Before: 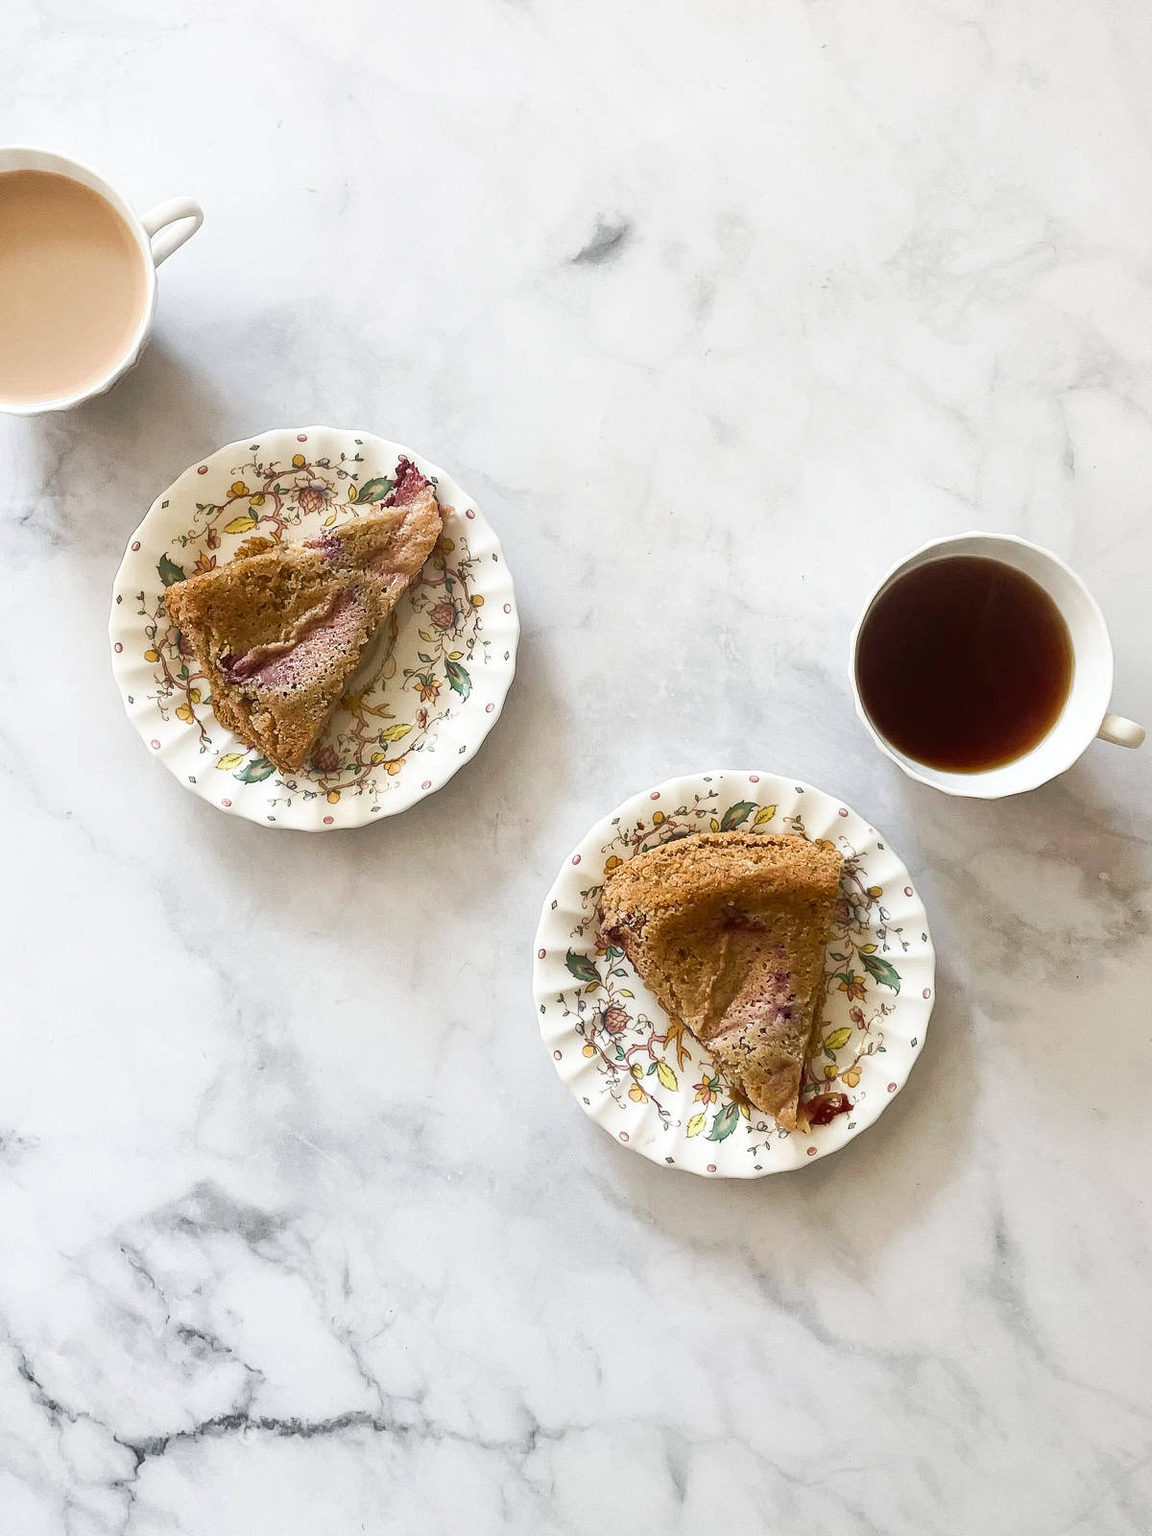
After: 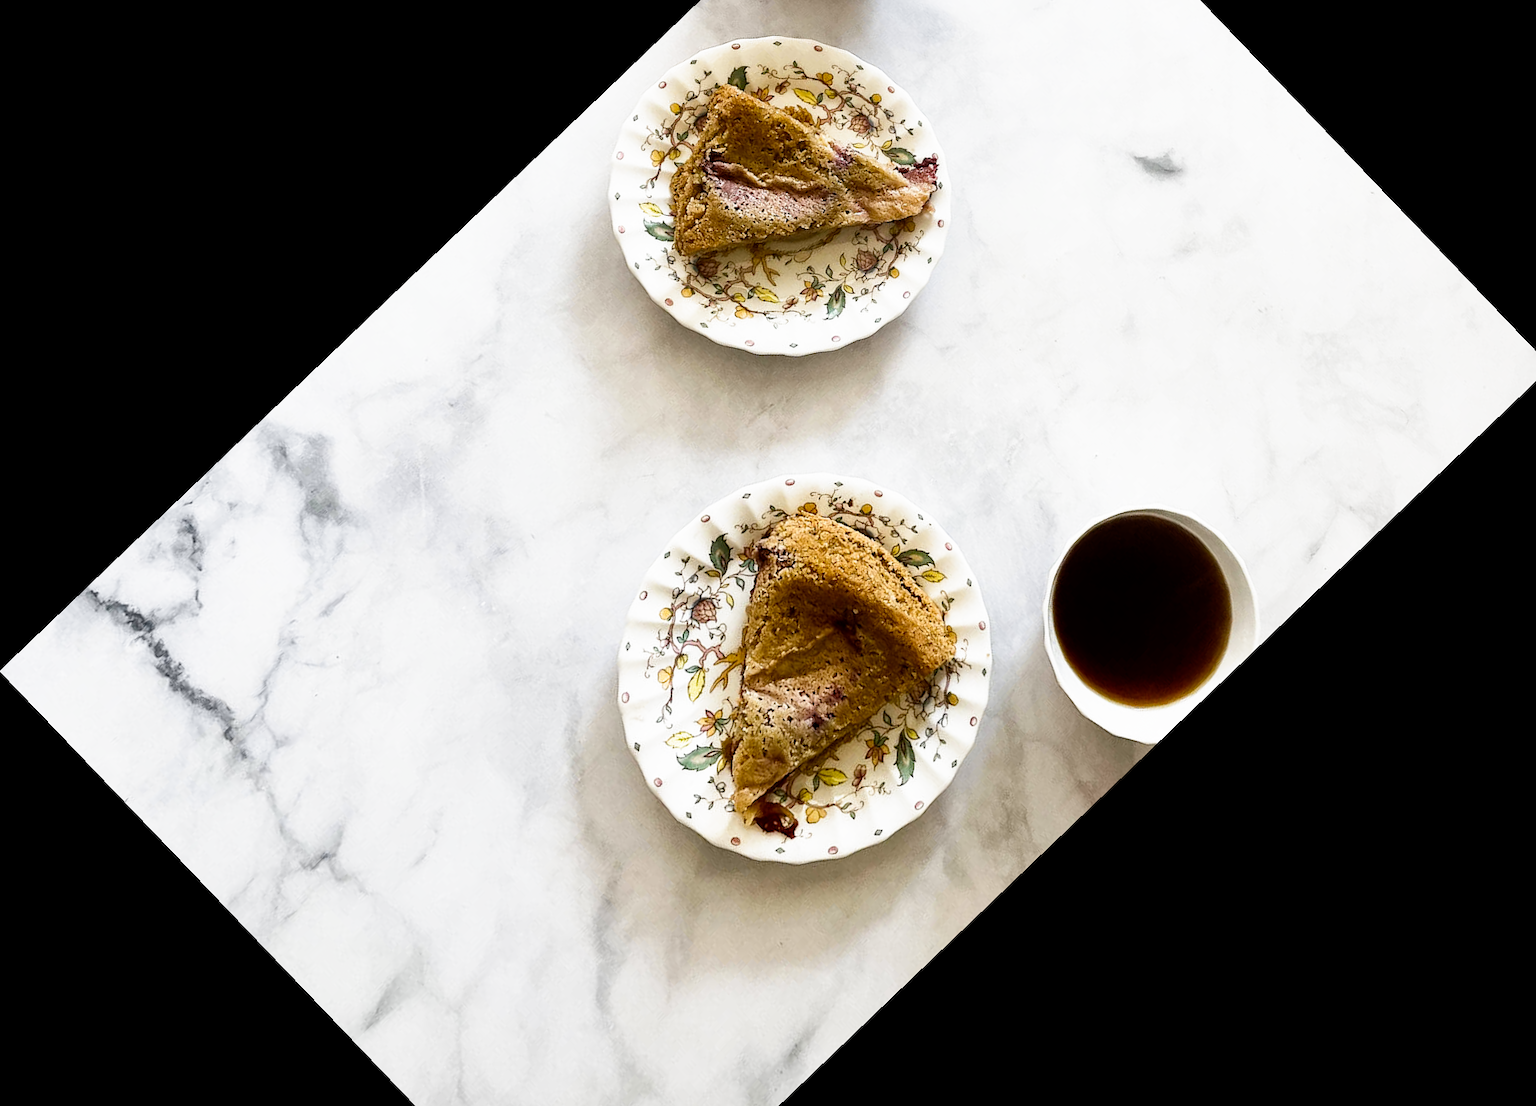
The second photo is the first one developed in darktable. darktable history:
rotate and perspective: rotation 0.72°, lens shift (vertical) -0.352, lens shift (horizontal) -0.051, crop left 0.152, crop right 0.859, crop top 0.019, crop bottom 0.964
filmic rgb: black relative exposure -8.7 EV, white relative exposure 2.7 EV, threshold 3 EV, target black luminance 0%, hardness 6.25, latitude 75%, contrast 1.325, highlights saturation mix -5%, preserve chrominance no, color science v5 (2021), iterations of high-quality reconstruction 0, enable highlight reconstruction true
color contrast: green-magenta contrast 0.8, blue-yellow contrast 1.1, unbound 0
crop and rotate: angle -46.26°, top 16.234%, right 0.912%, bottom 11.704%
